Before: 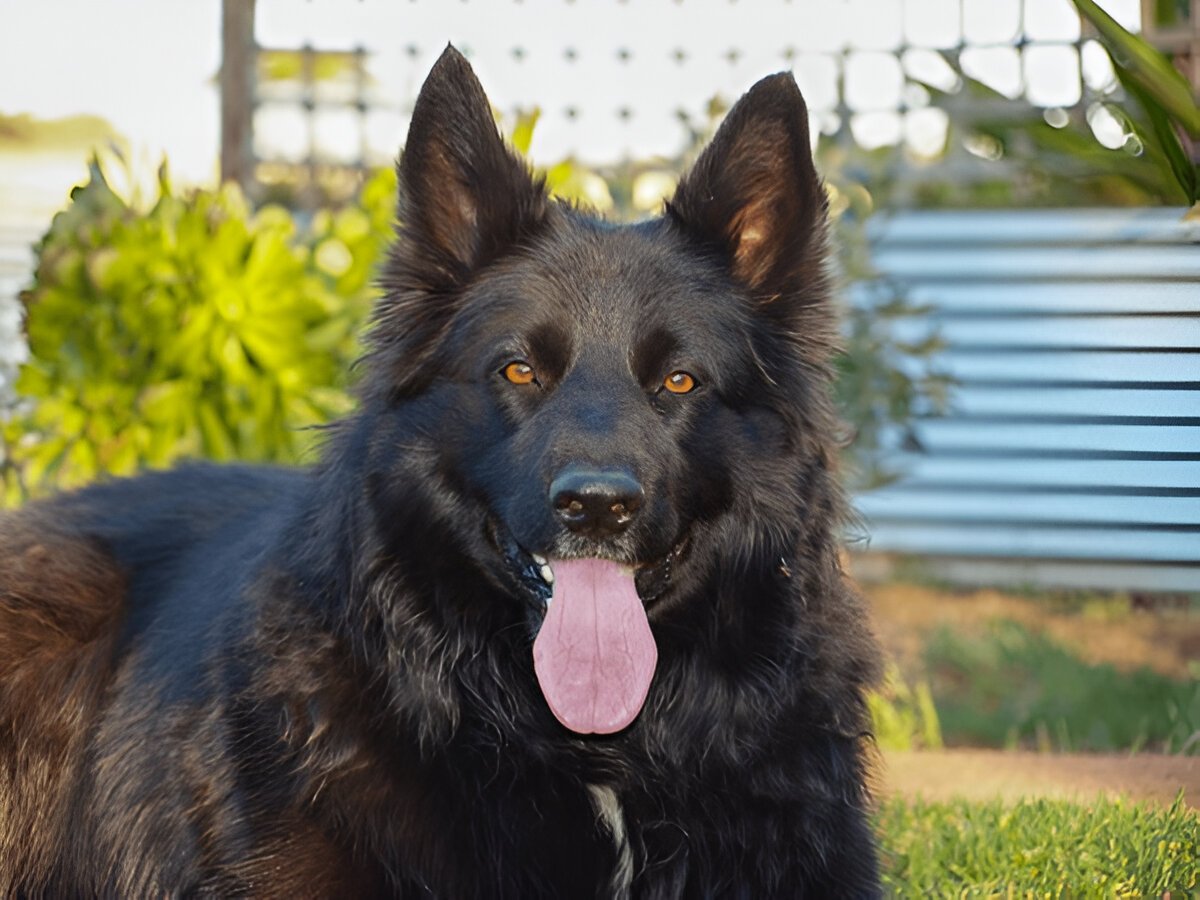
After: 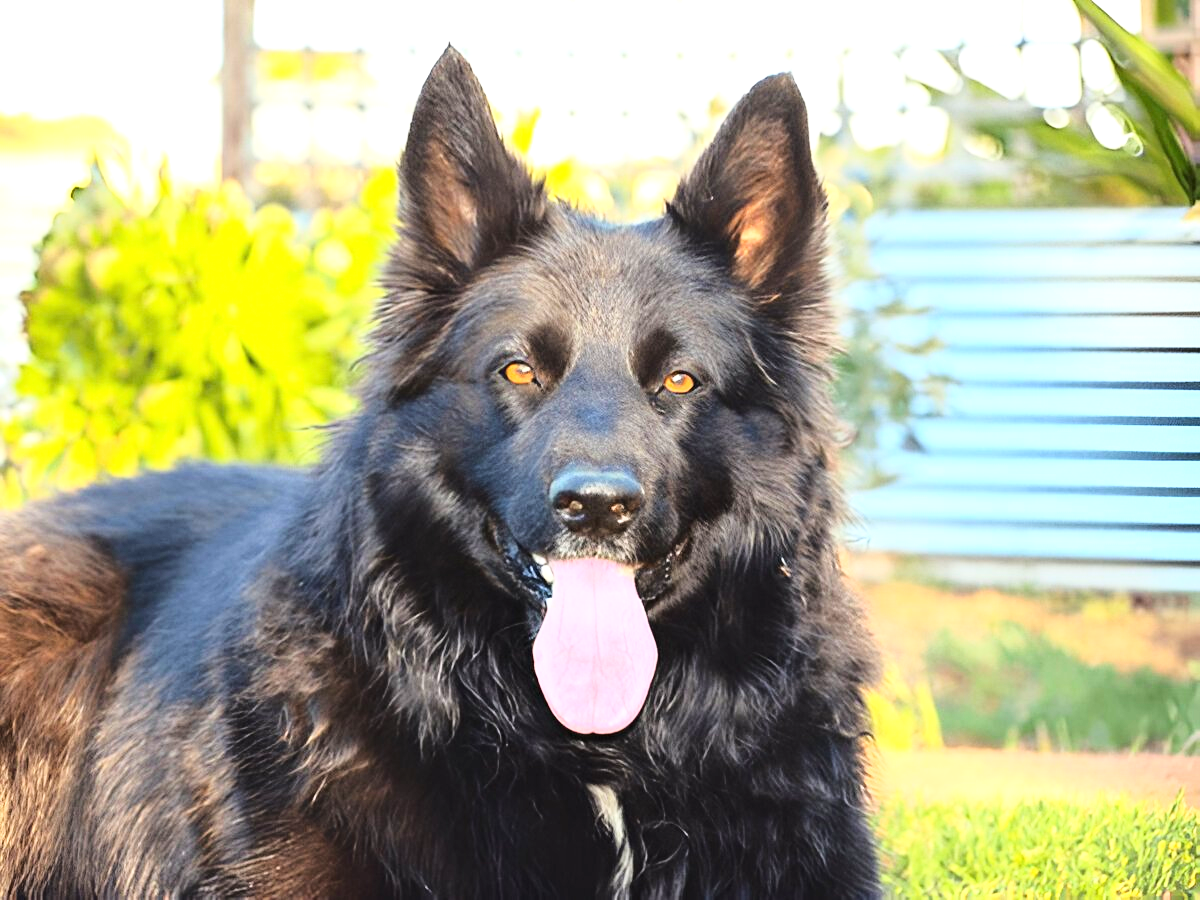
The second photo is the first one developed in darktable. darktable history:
exposure: black level correction 0, exposure 1 EV, compensate exposure bias true, compensate highlight preservation false
base curve: curves: ch0 [(0, 0) (0.028, 0.03) (0.121, 0.232) (0.46, 0.748) (0.859, 0.968) (1, 1)]
